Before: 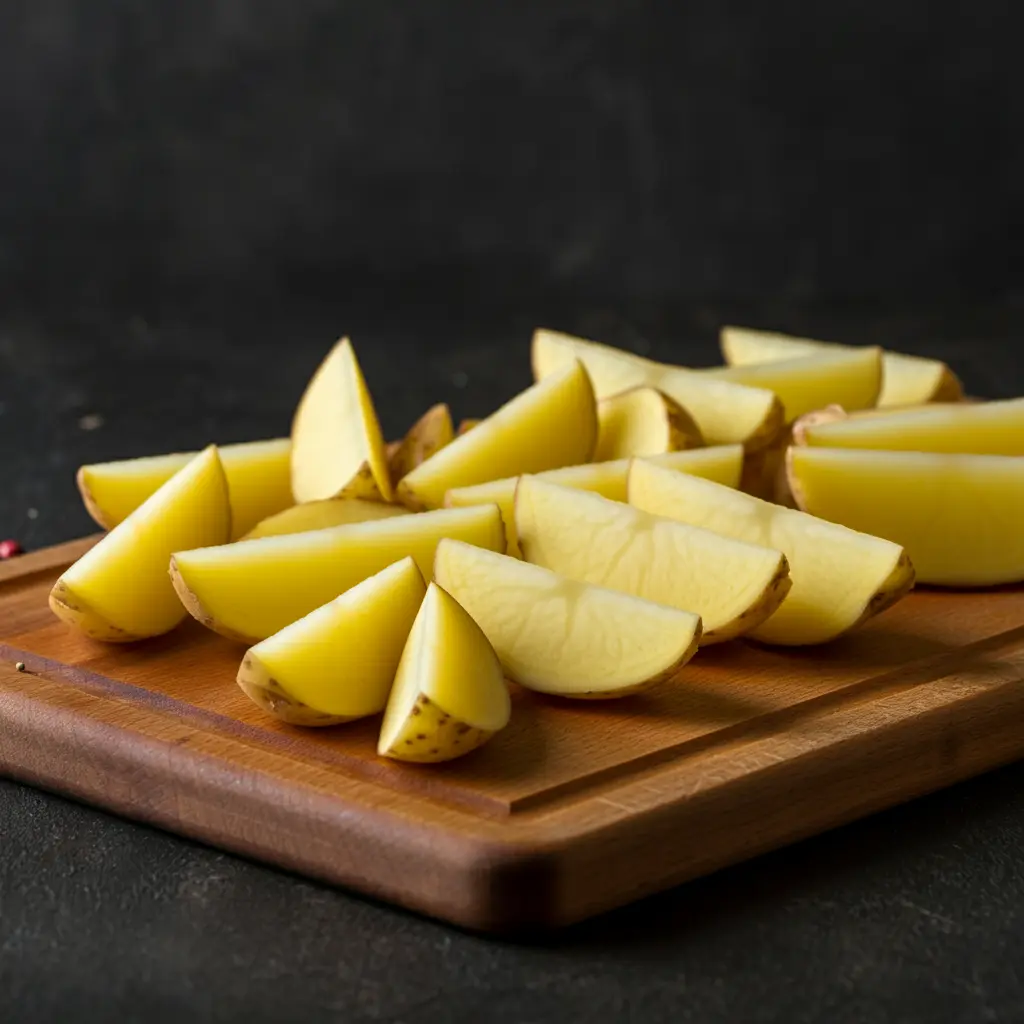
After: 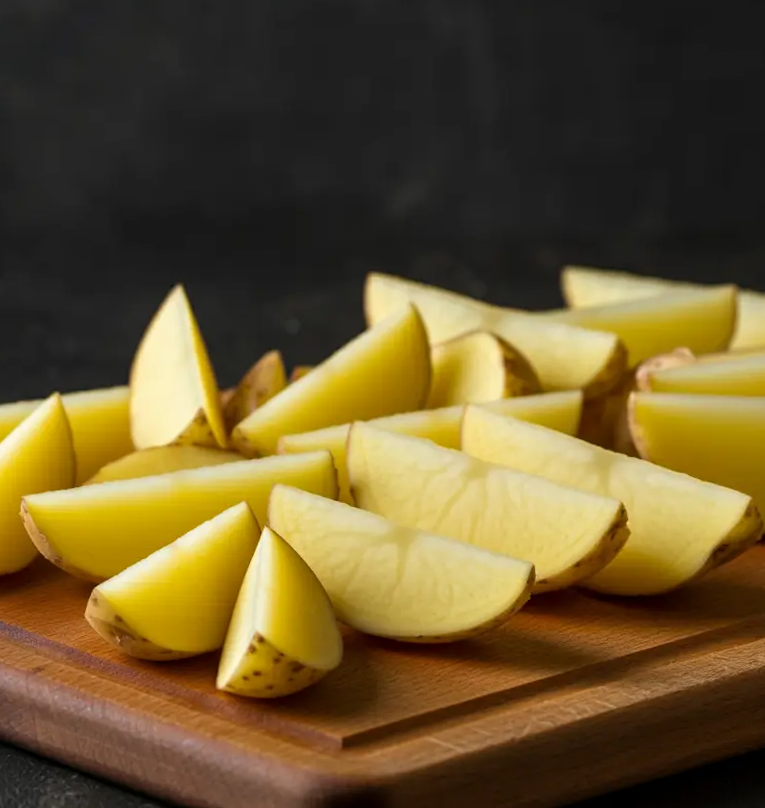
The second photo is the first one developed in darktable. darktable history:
crop: left 11.225%, top 5.381%, right 9.565%, bottom 10.314%
rotate and perspective: rotation 0.062°, lens shift (vertical) 0.115, lens shift (horizontal) -0.133, crop left 0.047, crop right 0.94, crop top 0.061, crop bottom 0.94
exposure: compensate highlight preservation false
